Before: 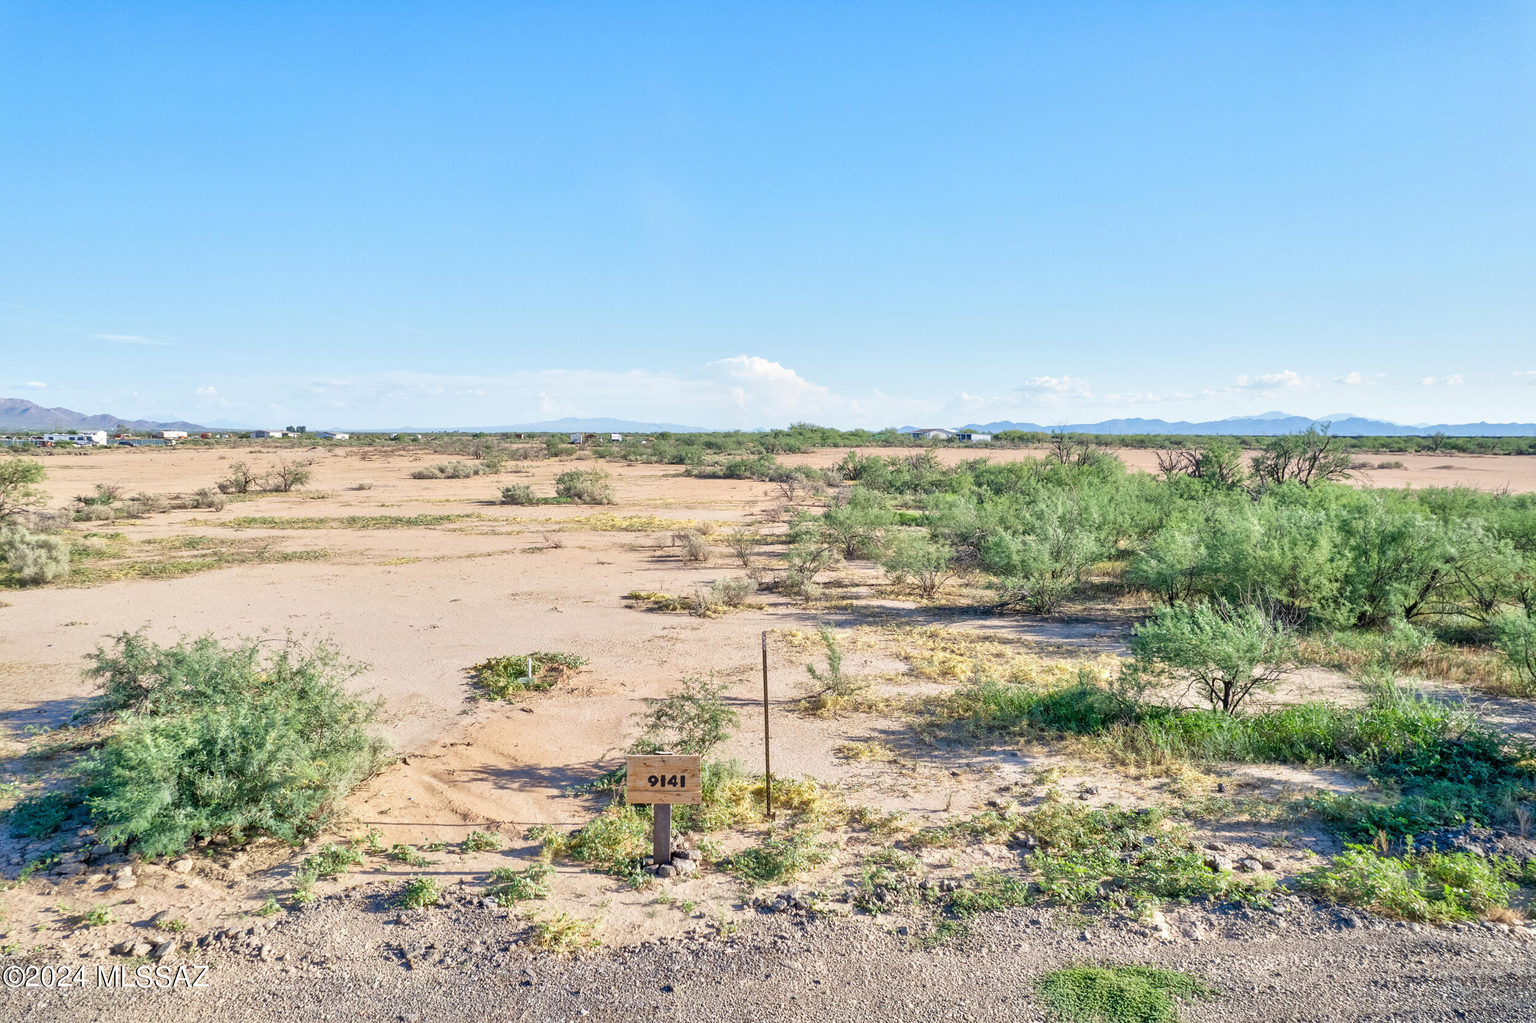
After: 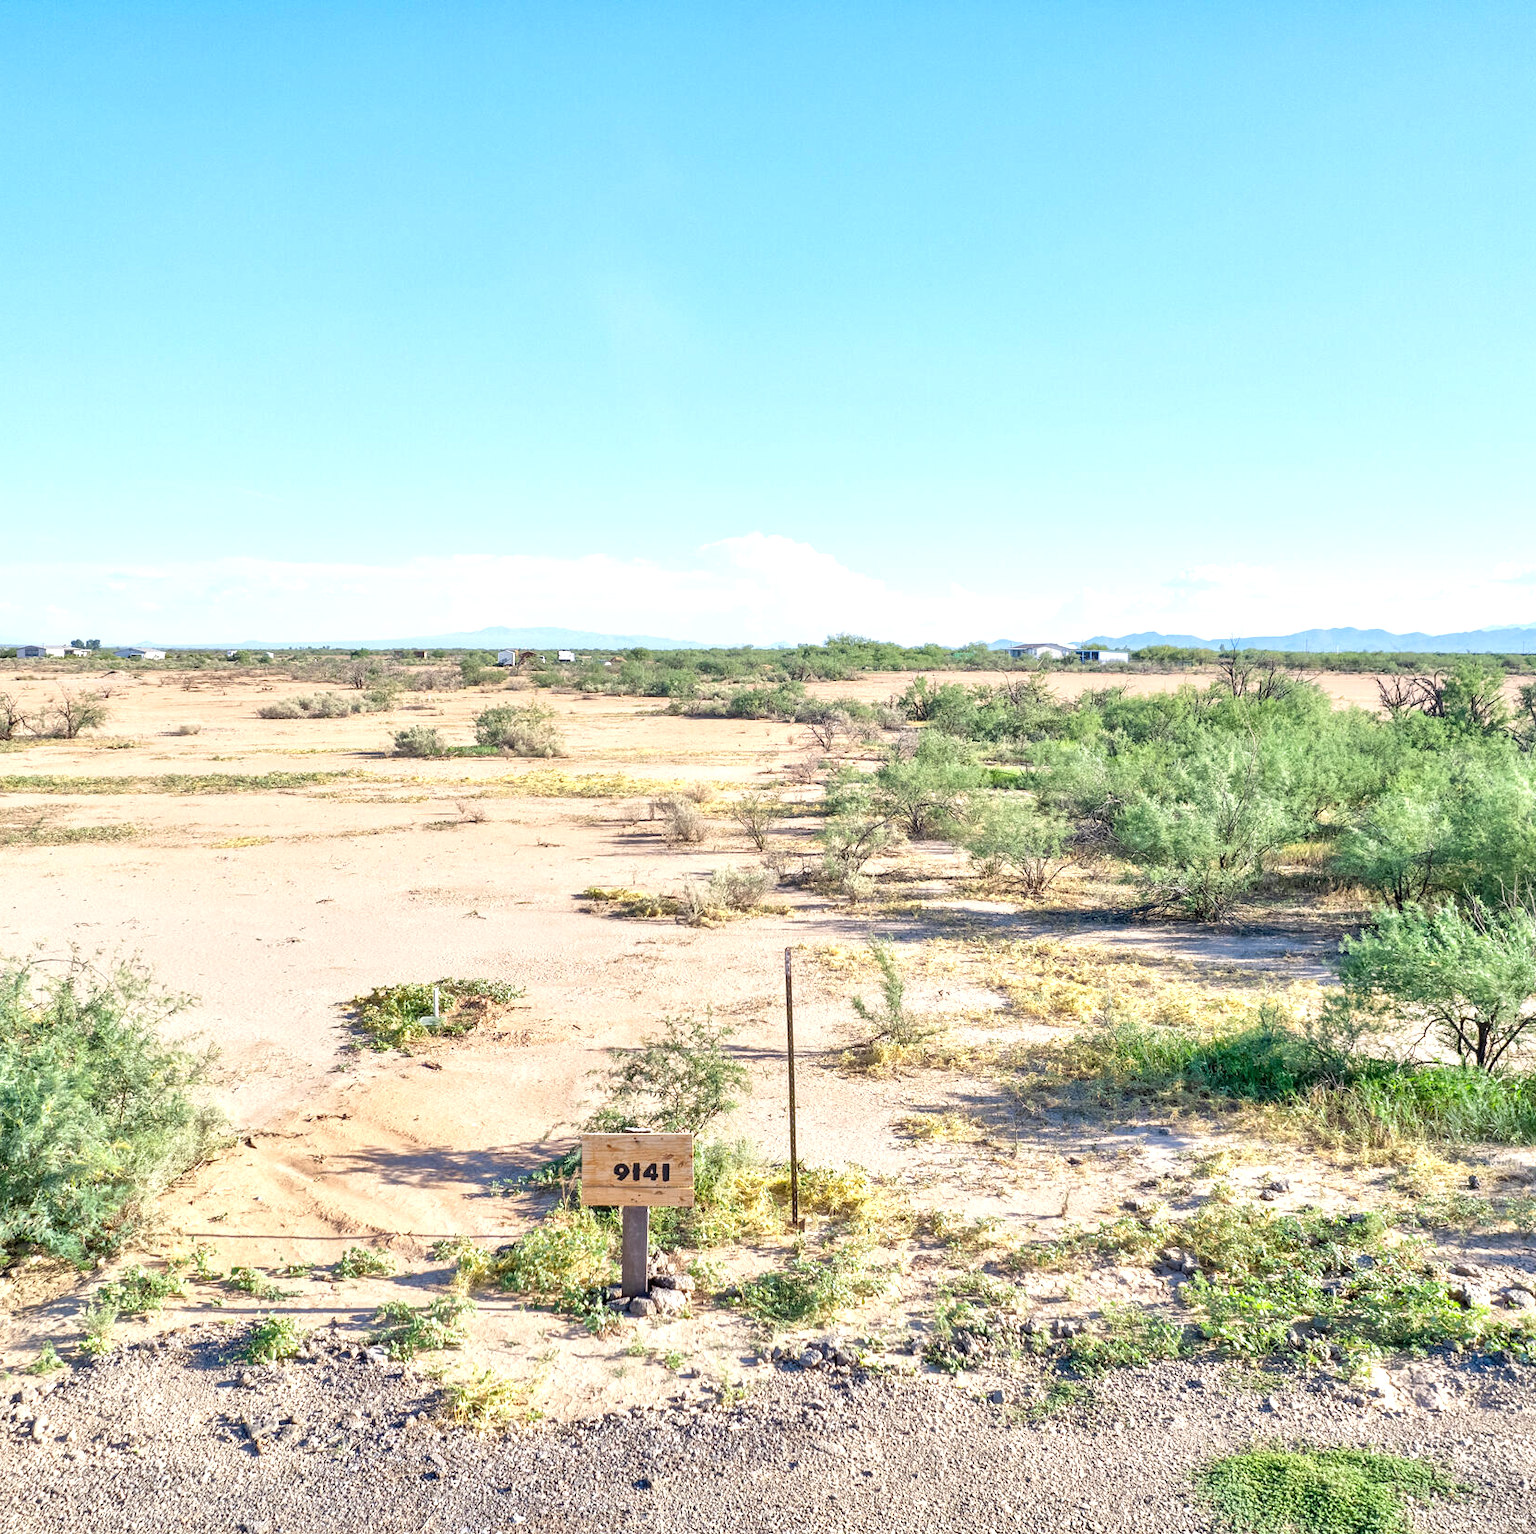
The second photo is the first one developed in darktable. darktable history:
crop and rotate: left 15.586%, right 17.745%
exposure: black level correction 0.001, exposure 0.499 EV, compensate highlight preservation false
